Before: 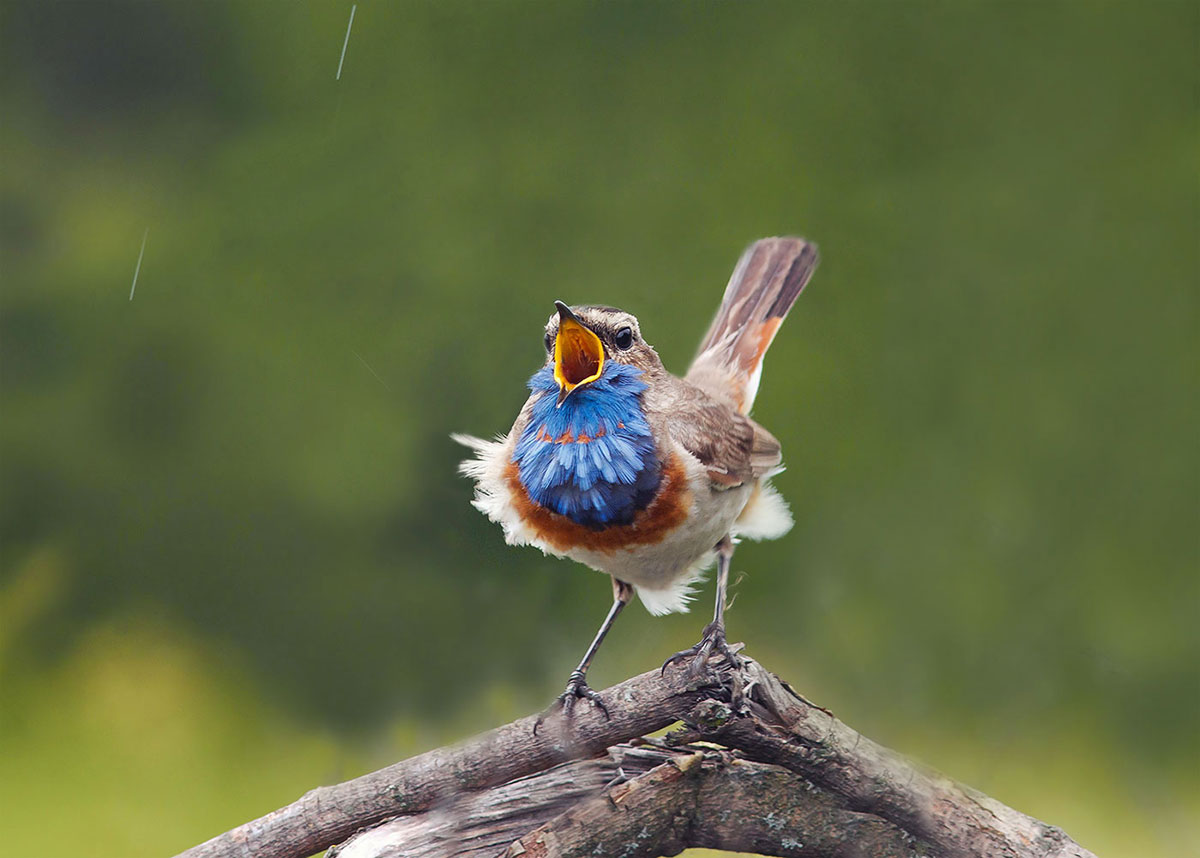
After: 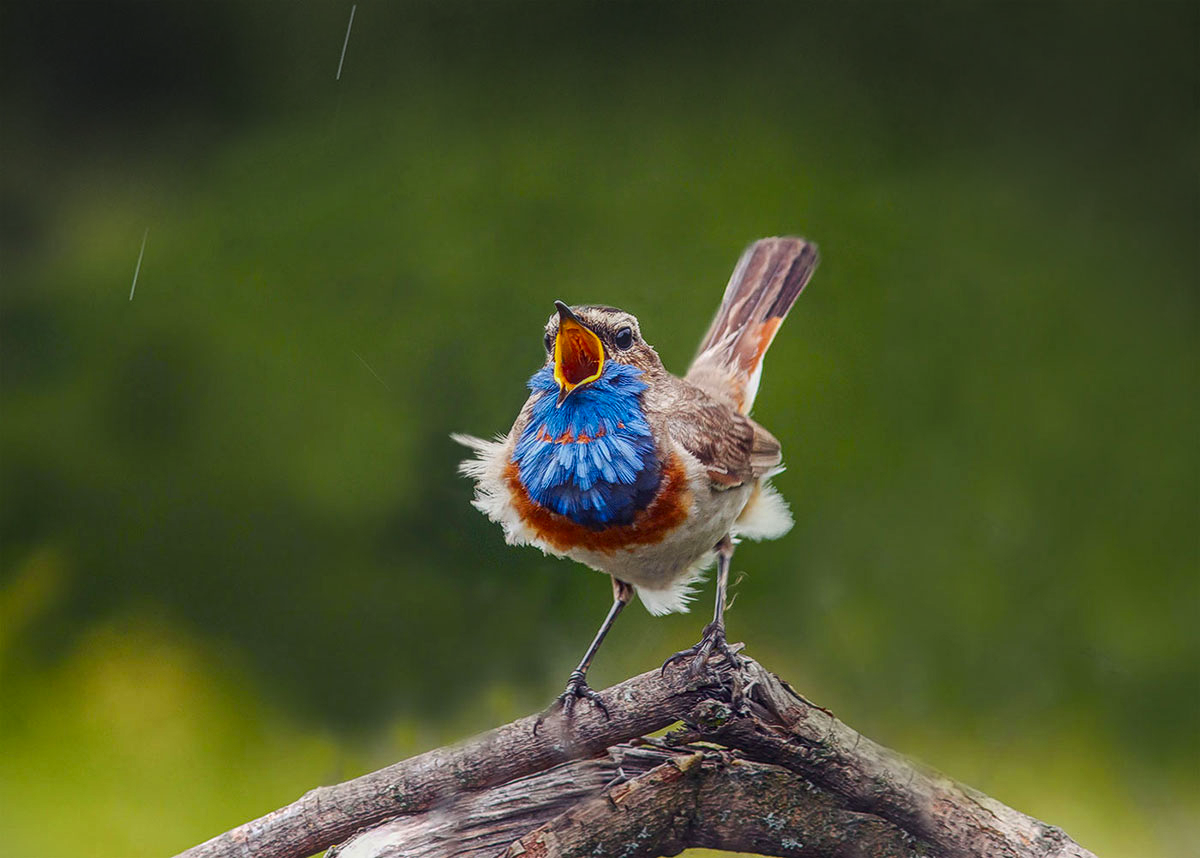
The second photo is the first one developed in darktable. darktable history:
local contrast: highlights 5%, shadows 4%, detail 133%
contrast equalizer: octaves 7, y [[0.439, 0.44, 0.442, 0.457, 0.493, 0.498], [0.5 ×6], [0.5 ×6], [0 ×6], [0 ×6]]
contrast brightness saturation: contrast 0.115, brightness -0.119, saturation 0.196
vignetting: fall-off start 99.79%, center (-0.026, 0.399), width/height ratio 1.325, dithering 16-bit output
